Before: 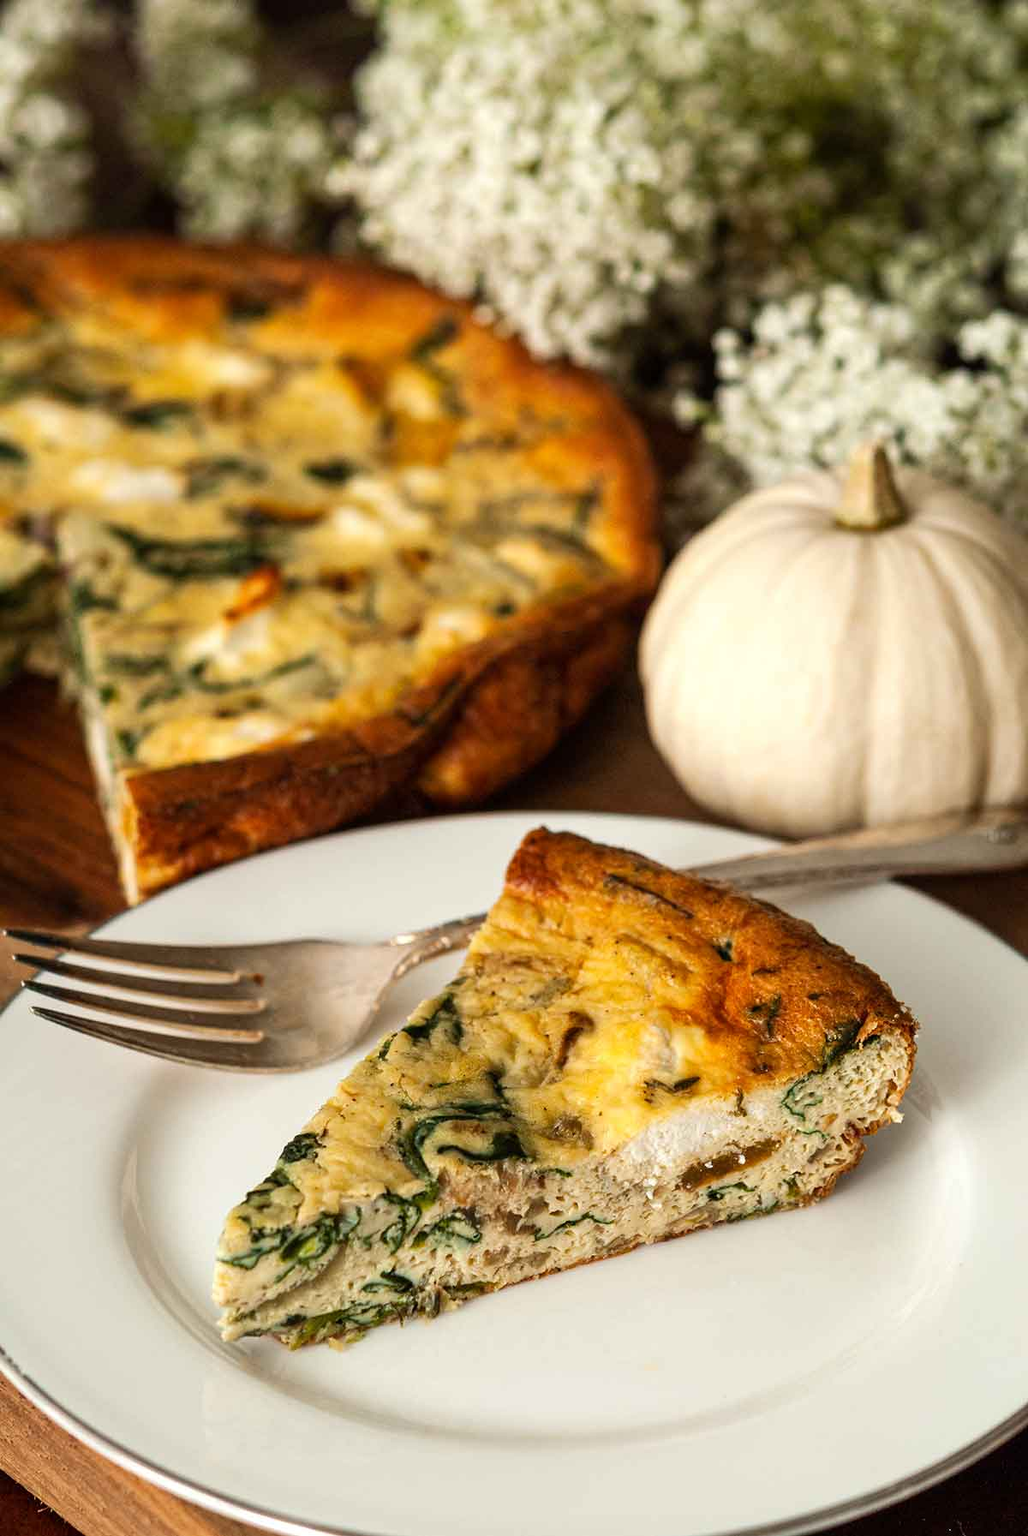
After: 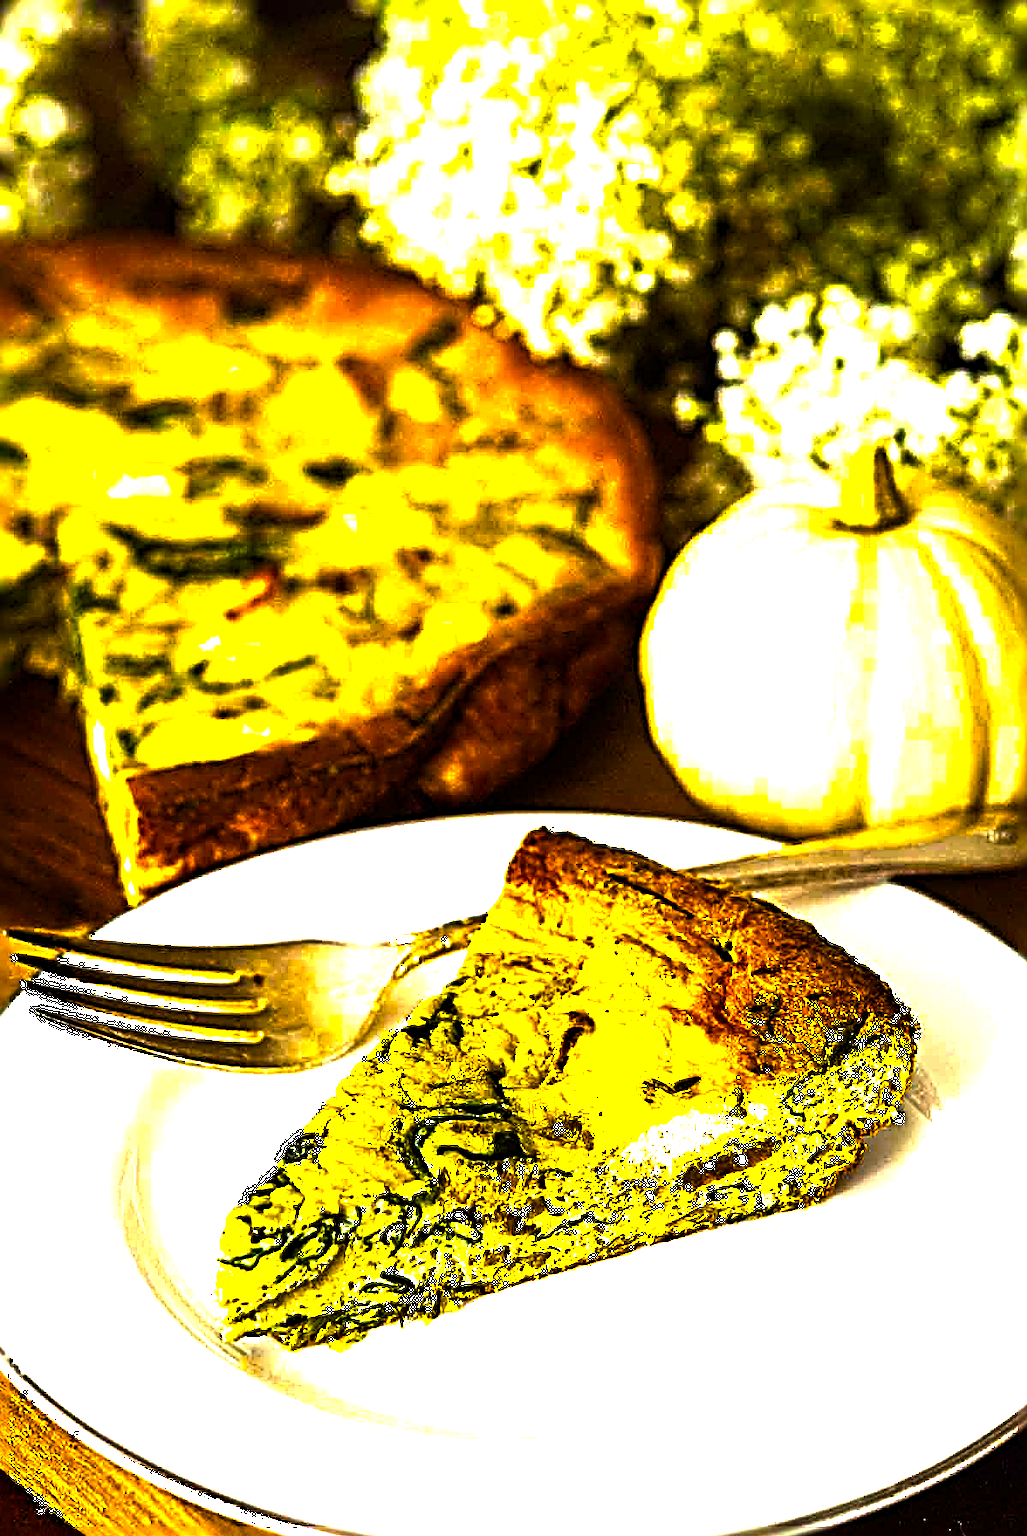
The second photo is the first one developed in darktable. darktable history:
sharpen: radius 4.001, amount 2
color balance rgb: linear chroma grading › shadows -30%, linear chroma grading › global chroma 35%, perceptual saturation grading › global saturation 75%, perceptual saturation grading › shadows -30%, perceptual brilliance grading › highlights 75%, perceptual brilliance grading › shadows -30%, global vibrance 35%
